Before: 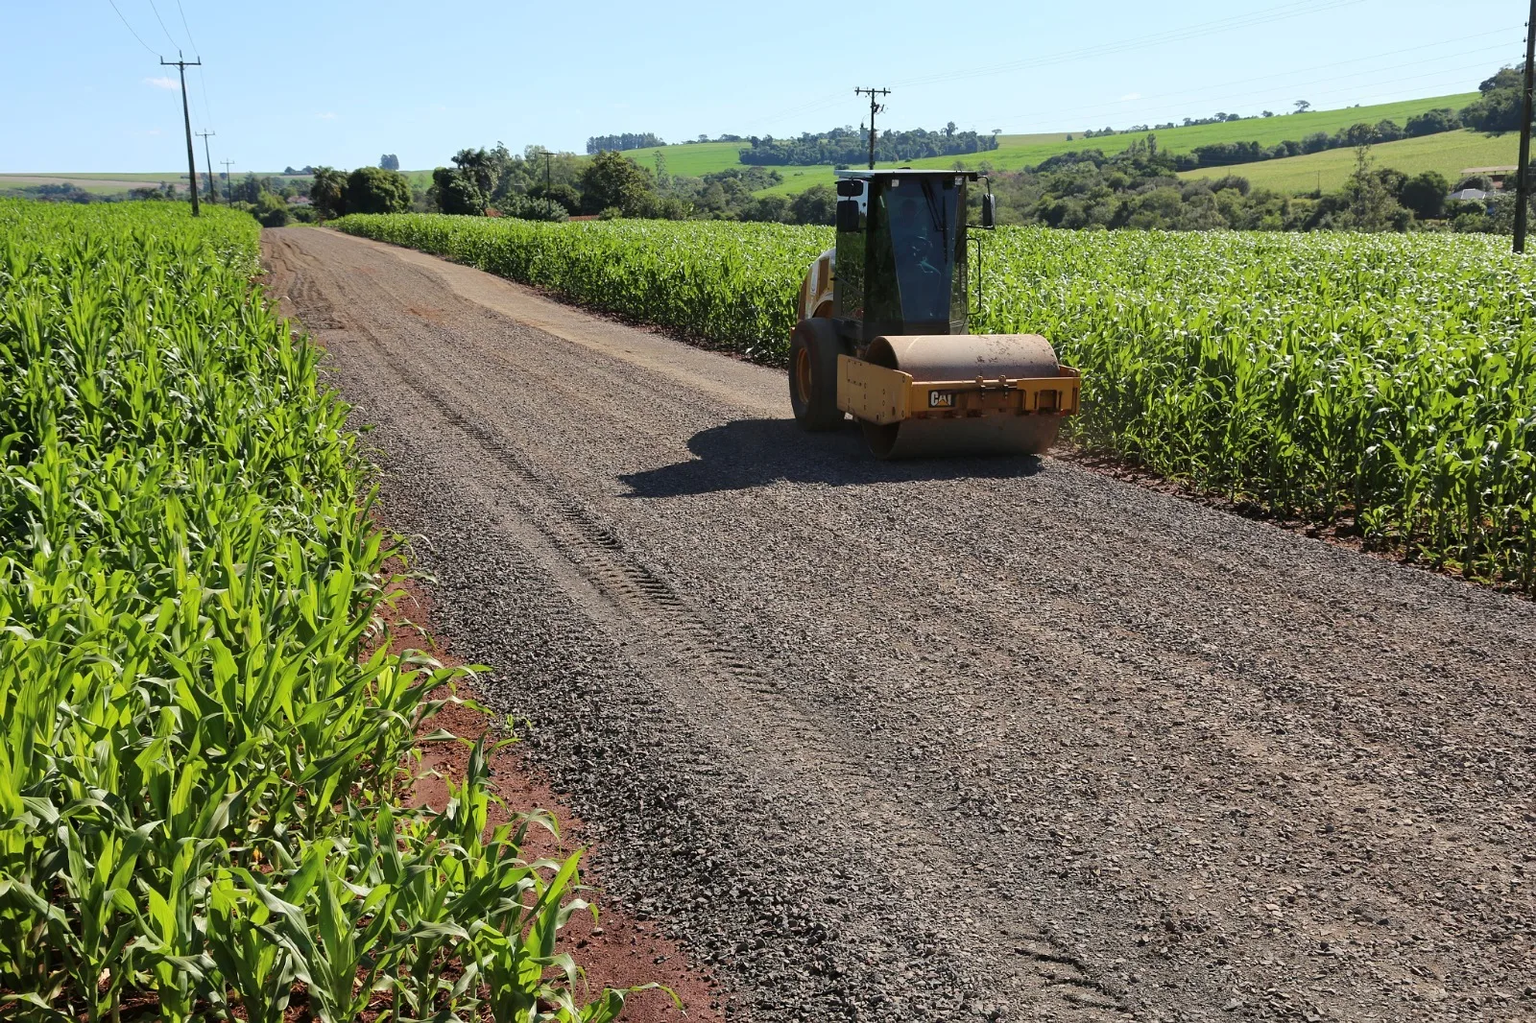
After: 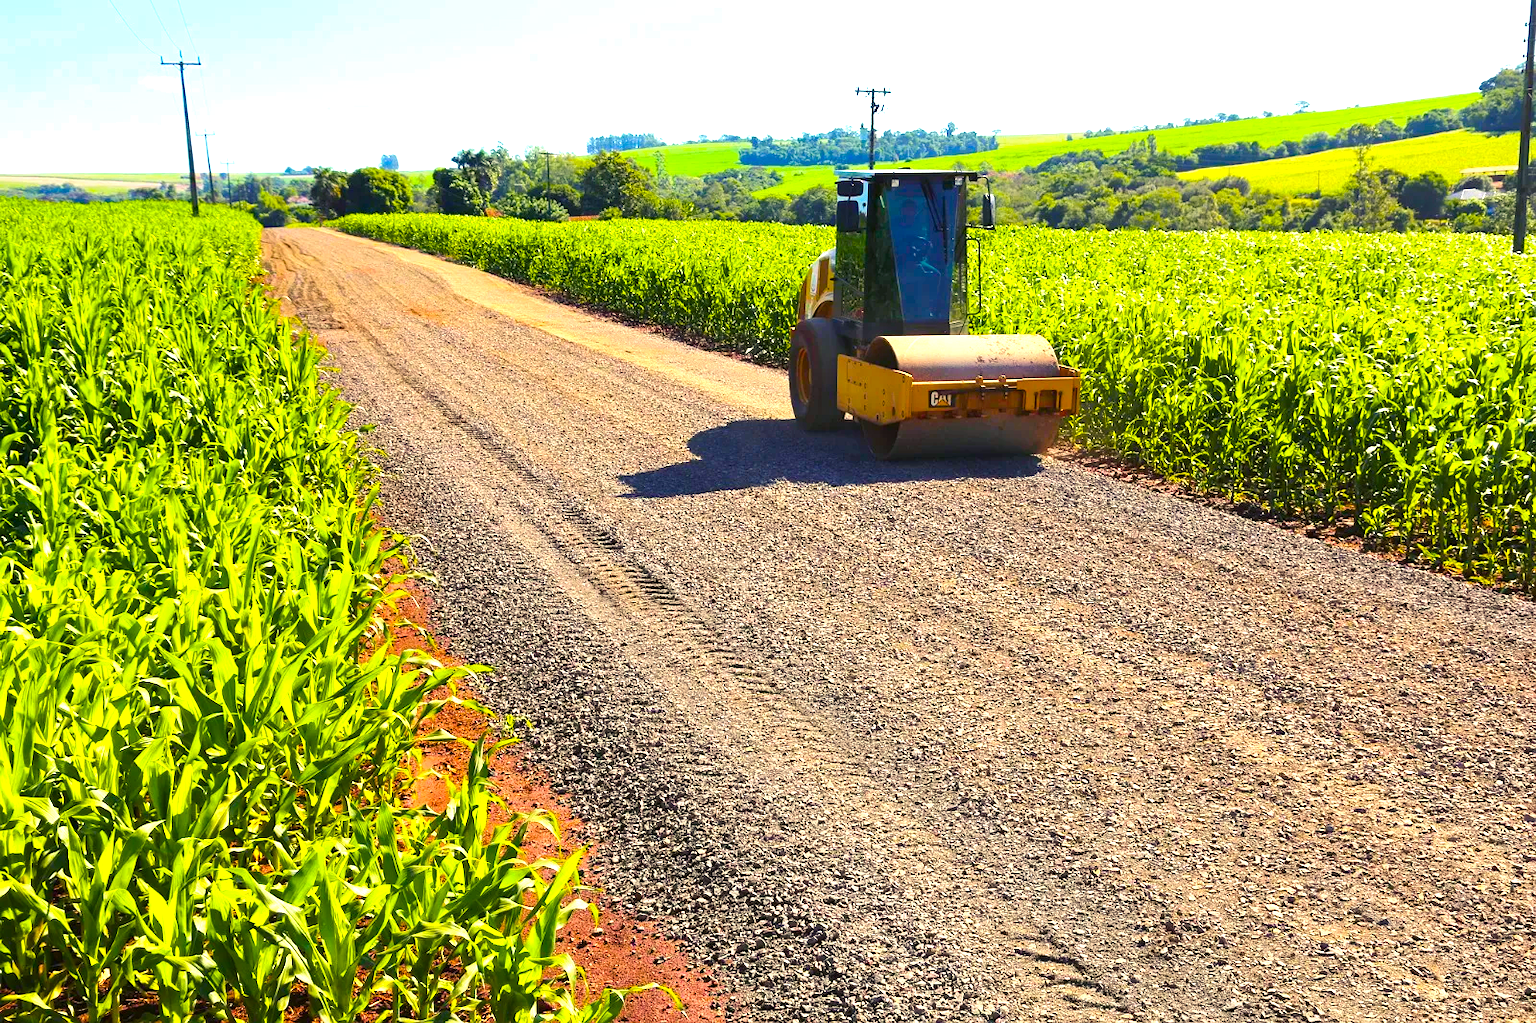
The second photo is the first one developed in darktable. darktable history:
color balance rgb: shadows lift › luminance -21.71%, shadows lift › chroma 6.561%, shadows lift › hue 271.35°, highlights gain › chroma 3.099%, highlights gain › hue 78.01°, linear chroma grading › global chroma 13.418%, perceptual saturation grading › global saturation 30.275%, global vibrance 50.122%
exposure: black level correction 0, exposure 1.289 EV, compensate highlight preservation false
